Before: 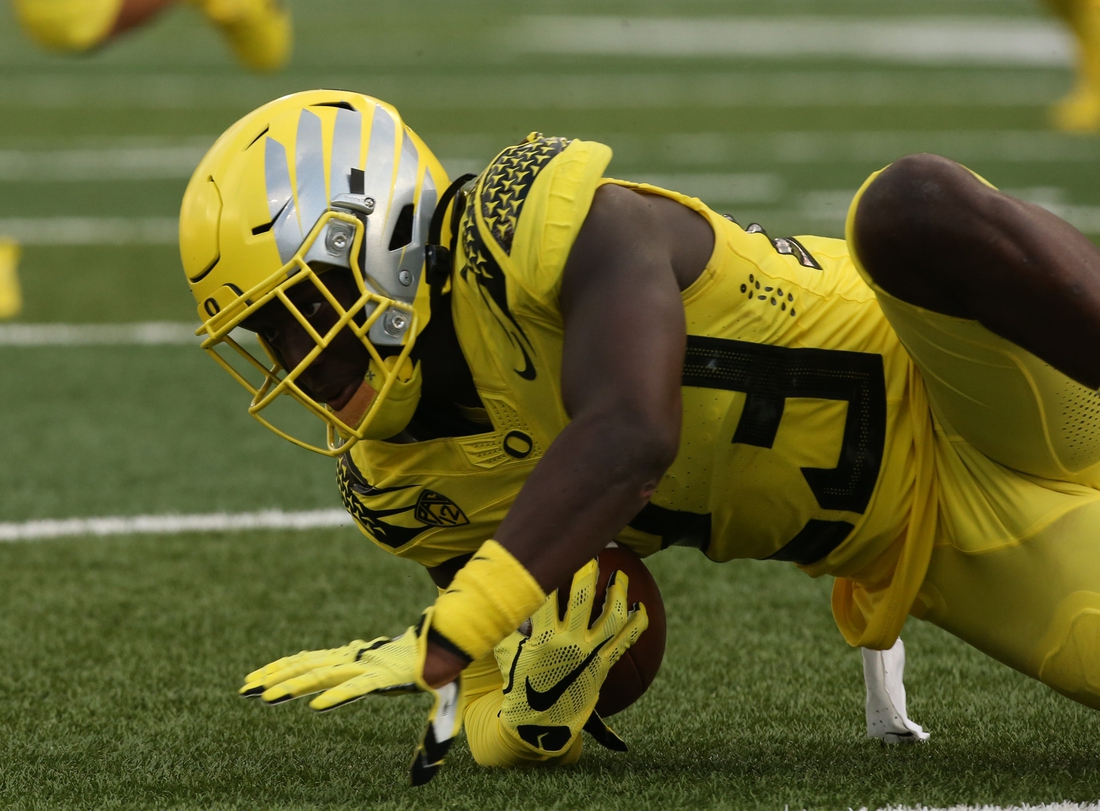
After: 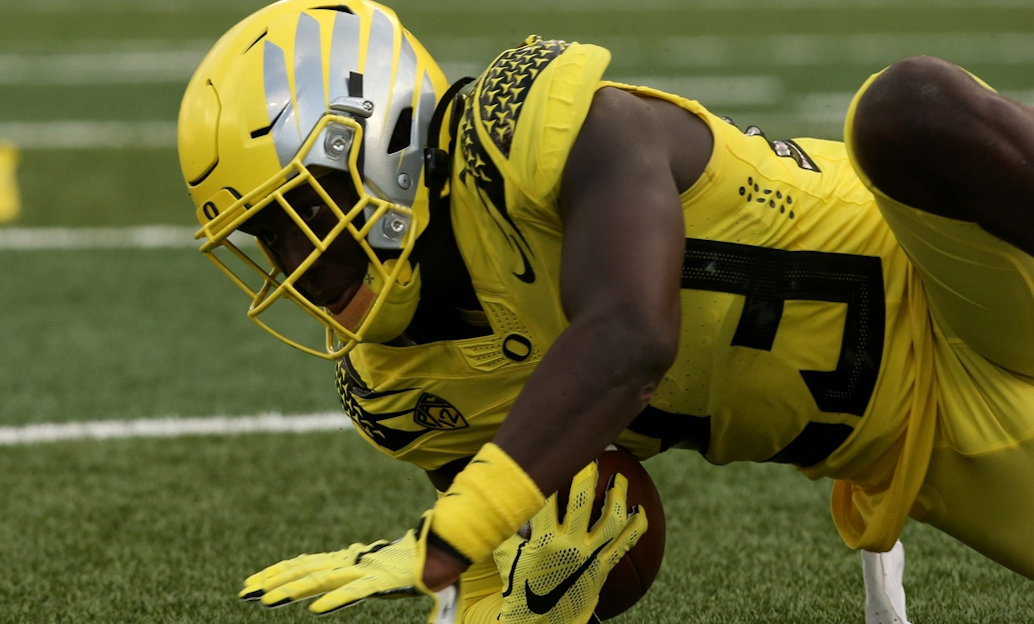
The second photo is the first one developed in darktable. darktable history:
local contrast: mode bilateral grid, contrast 20, coarseness 51, detail 120%, midtone range 0.2
crop and rotate: angle 0.1°, top 11.909%, right 5.7%, bottom 10.925%
